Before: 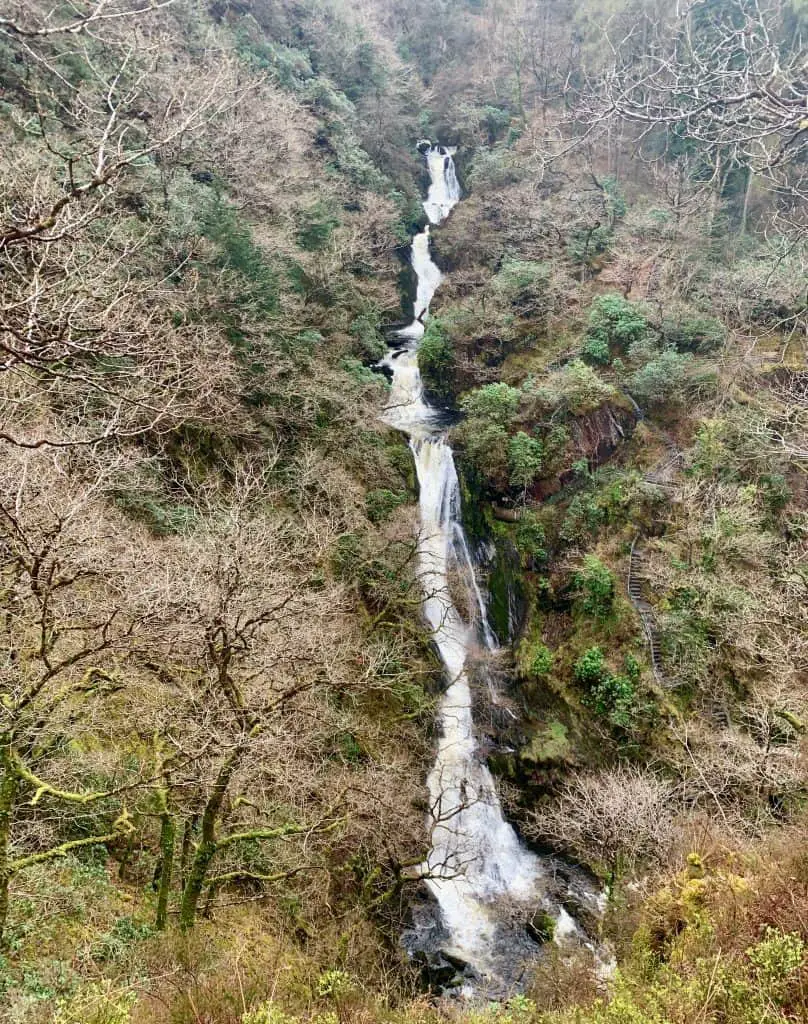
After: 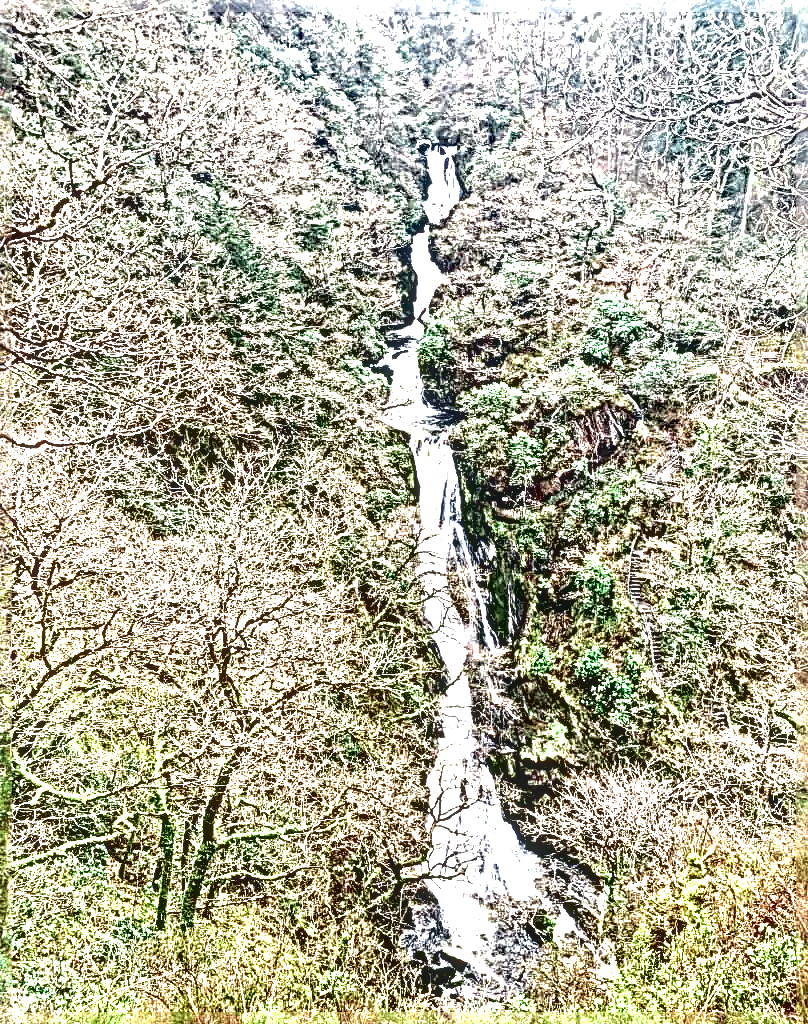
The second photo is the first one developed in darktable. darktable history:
color zones: curves: ch2 [(0, 0.5) (0.143, 0.517) (0.286, 0.571) (0.429, 0.522) (0.571, 0.5) (0.714, 0.5) (0.857, 0.5) (1, 0.5)]
exposure: black level correction 0.001, exposure 1.116 EV, compensate highlight preservation false
sharpen: radius 6.3, amount 1.8, threshold 0
local contrast: highlights 65%, shadows 54%, detail 169%, midtone range 0.514
tone equalizer: -8 EV -0.75 EV, -7 EV -0.7 EV, -6 EV -0.6 EV, -5 EV -0.4 EV, -3 EV 0.4 EV, -2 EV 0.6 EV, -1 EV 0.7 EV, +0 EV 0.75 EV, edges refinement/feathering 500, mask exposure compensation -1.57 EV, preserve details no
contrast brightness saturation: contrast -0.15, brightness 0.05, saturation -0.12
shadows and highlights: shadows 25, highlights -25
